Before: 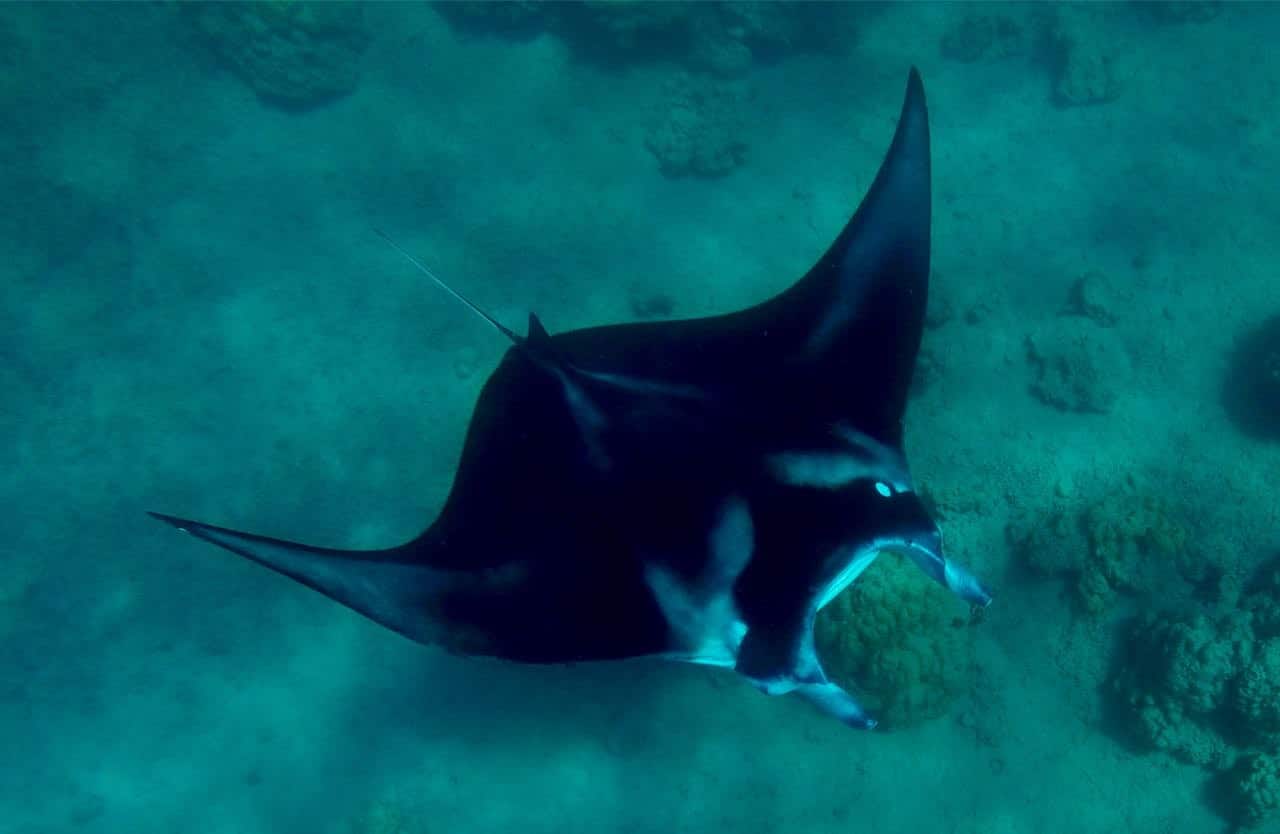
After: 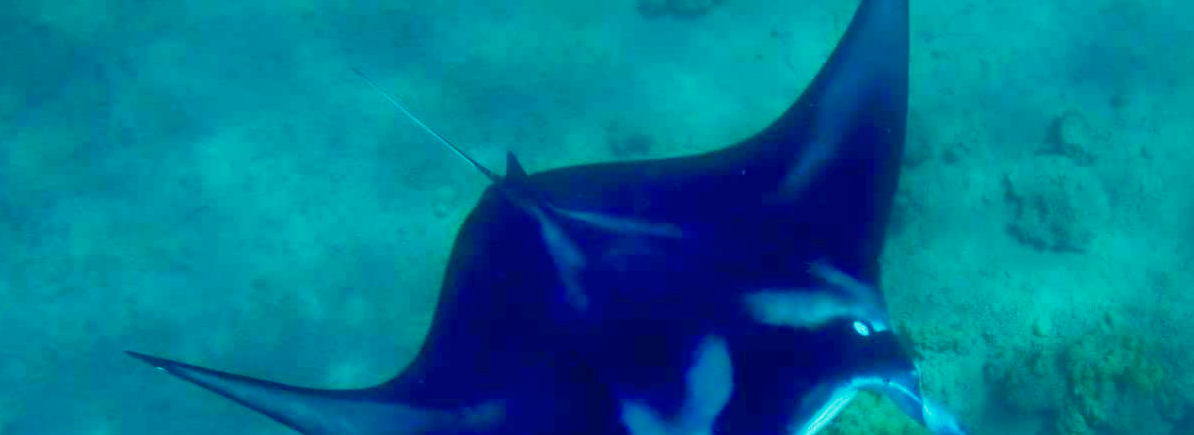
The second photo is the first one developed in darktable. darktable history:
crop: left 1.774%, top 19.403%, right 4.888%, bottom 28.32%
tone equalizer: edges refinement/feathering 500, mask exposure compensation -1.57 EV, preserve details no
exposure: black level correction 0, exposure 0.5 EV, compensate highlight preservation false
tone curve: curves: ch0 [(0, 0) (0.077, 0.082) (0.765, 0.73) (1, 1)], color space Lab, independent channels, preserve colors none
shadows and highlights: on, module defaults
base curve: curves: ch0 [(0, 0) (0.088, 0.125) (0.176, 0.251) (0.354, 0.501) (0.613, 0.749) (1, 0.877)], preserve colors none
color correction: highlights b* 0.018, saturation 1.33
